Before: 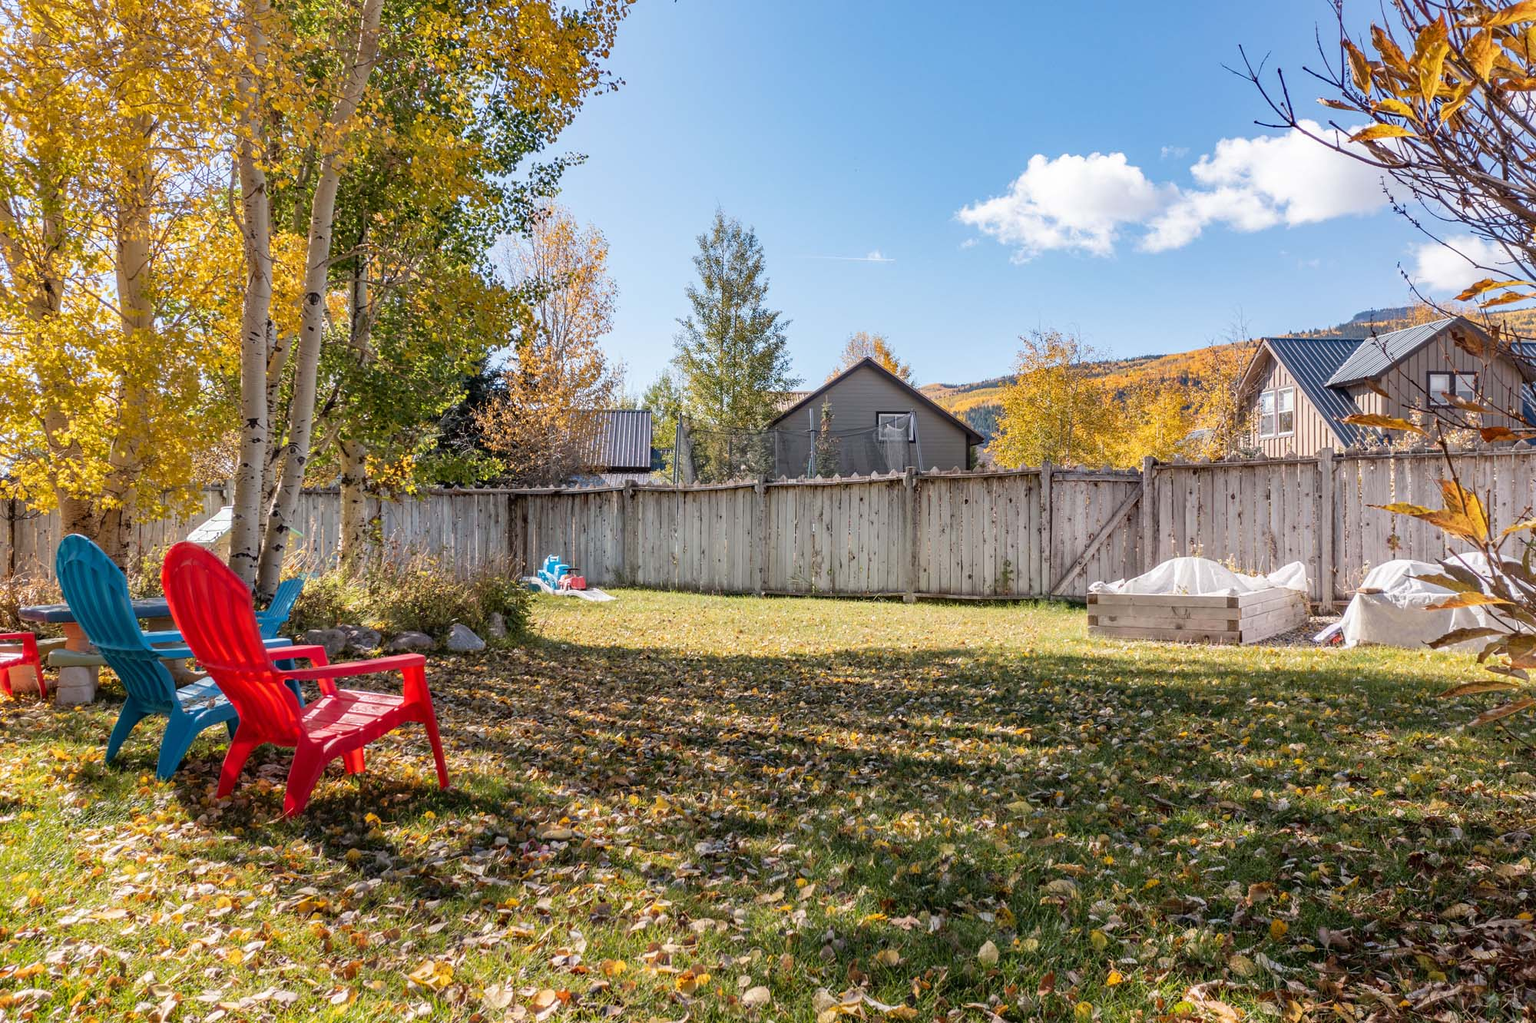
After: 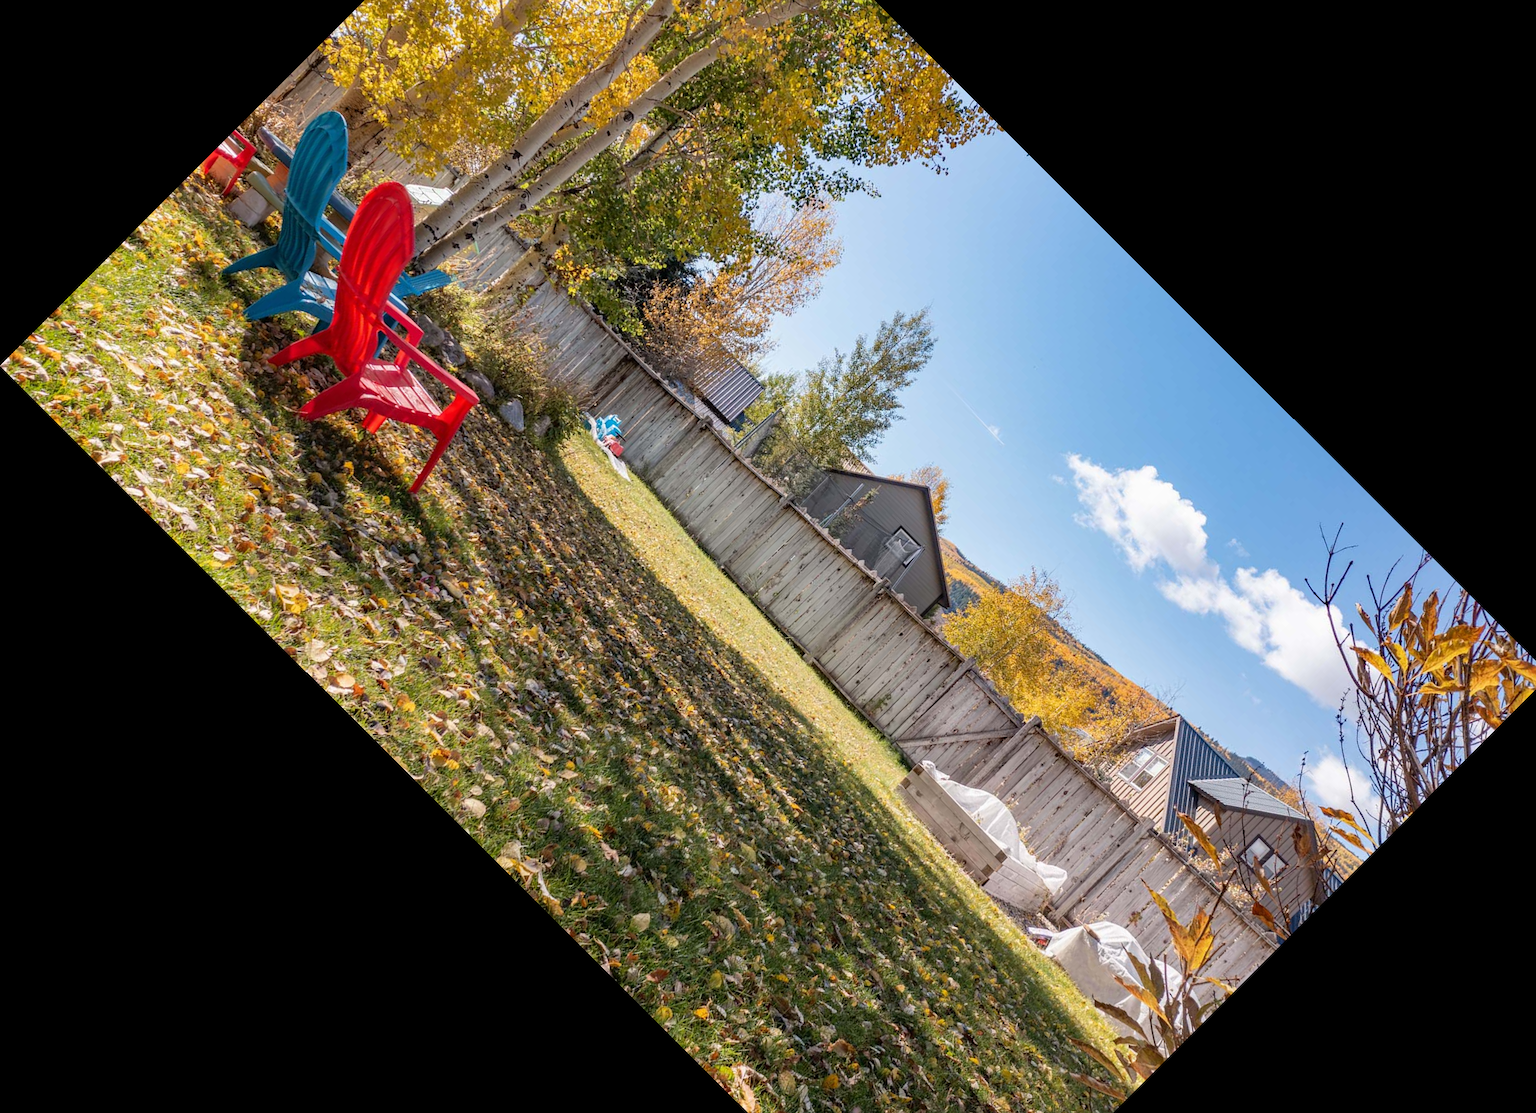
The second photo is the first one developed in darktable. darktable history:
crop and rotate: angle -44.96°, top 16.41%, right 0.836%, bottom 11.663%
exposure: exposure -0.025 EV, compensate highlight preservation false
